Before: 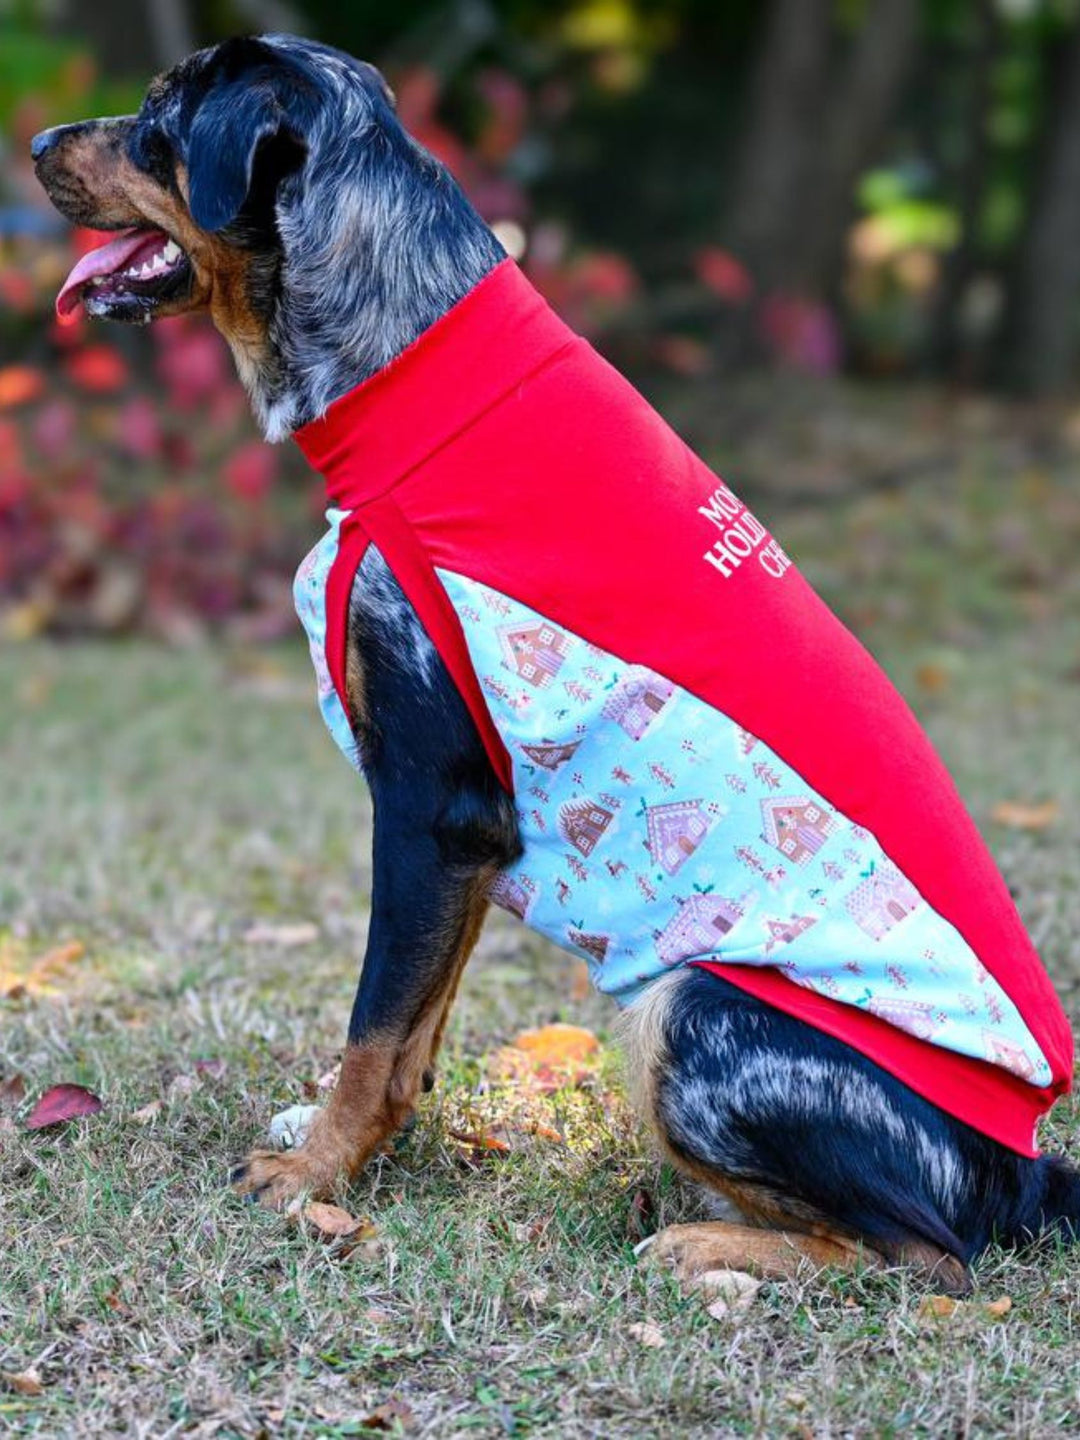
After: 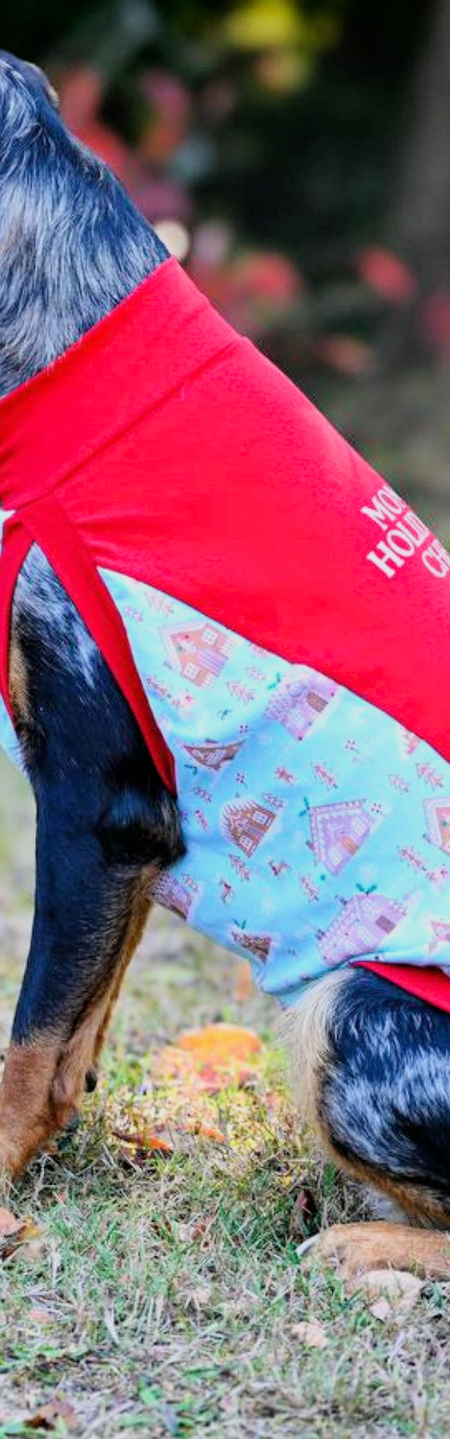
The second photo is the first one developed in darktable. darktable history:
exposure: exposure 0.581 EV, compensate highlight preservation false
filmic rgb: black relative exposure -7.65 EV, white relative exposure 4.56 EV, hardness 3.61, color science v6 (2022), iterations of high-quality reconstruction 0
tone equalizer: mask exposure compensation -0.499 EV
crop: left 31.289%, right 27.028%
